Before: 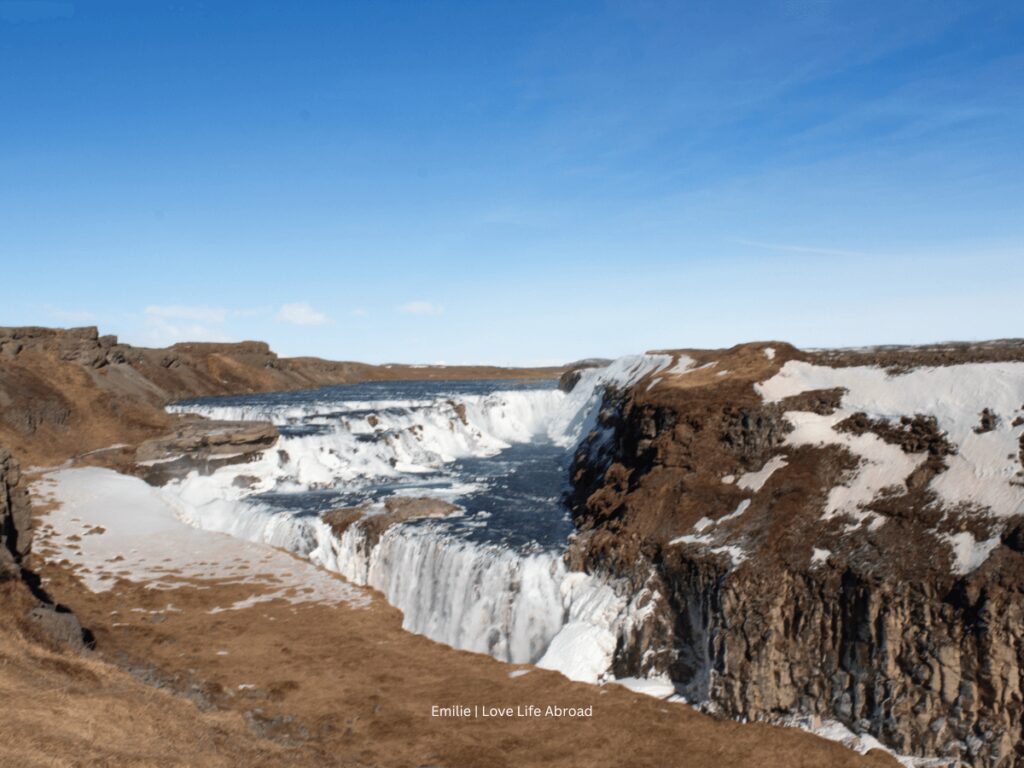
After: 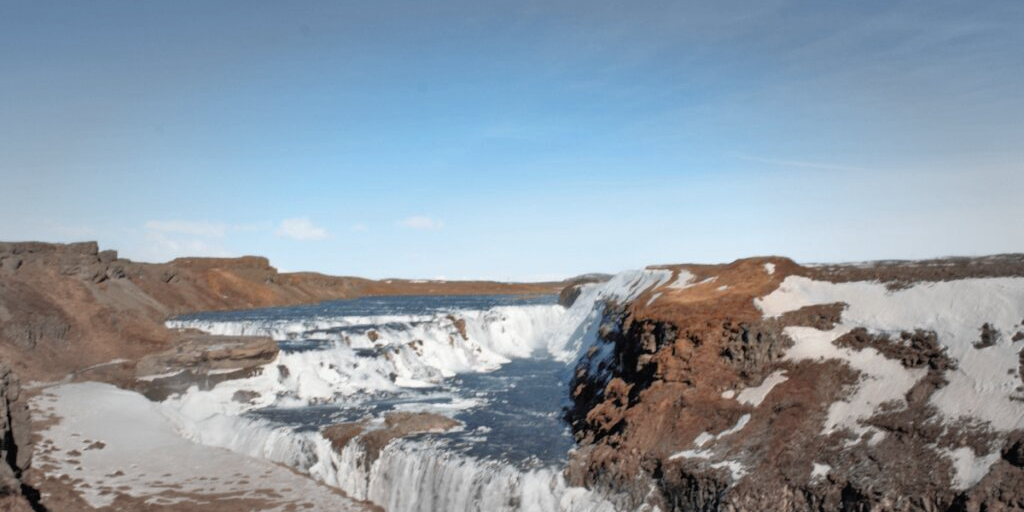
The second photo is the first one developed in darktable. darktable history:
color zones: curves: ch1 [(0.239, 0.552) (0.75, 0.5)]; ch2 [(0.25, 0.462) (0.749, 0.457)]
crop: top 11.168%, bottom 22.113%
vignetting: fall-off start 47.75%, brightness -0.219, automatic ratio true, width/height ratio 1.285
tone equalizer: -7 EV 0.149 EV, -6 EV 0.597 EV, -5 EV 1.17 EV, -4 EV 1.35 EV, -3 EV 1.13 EV, -2 EV 0.6 EV, -1 EV 0.157 EV
